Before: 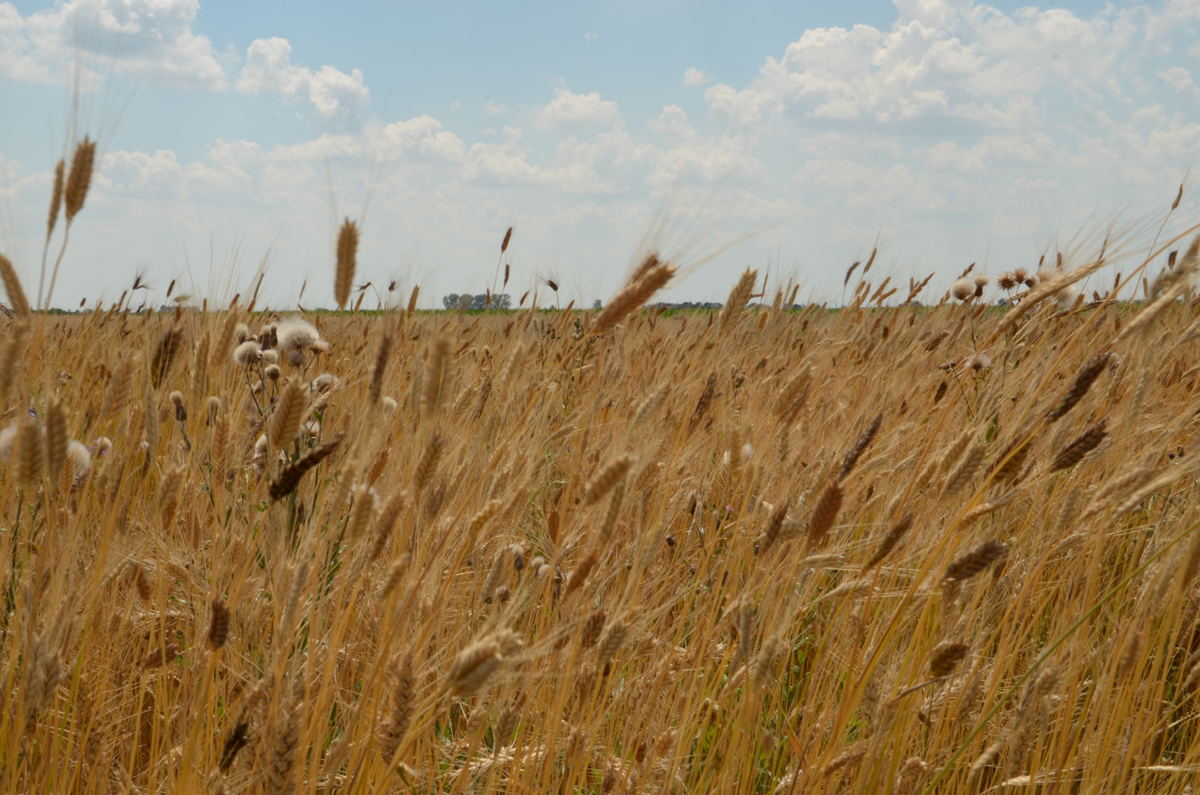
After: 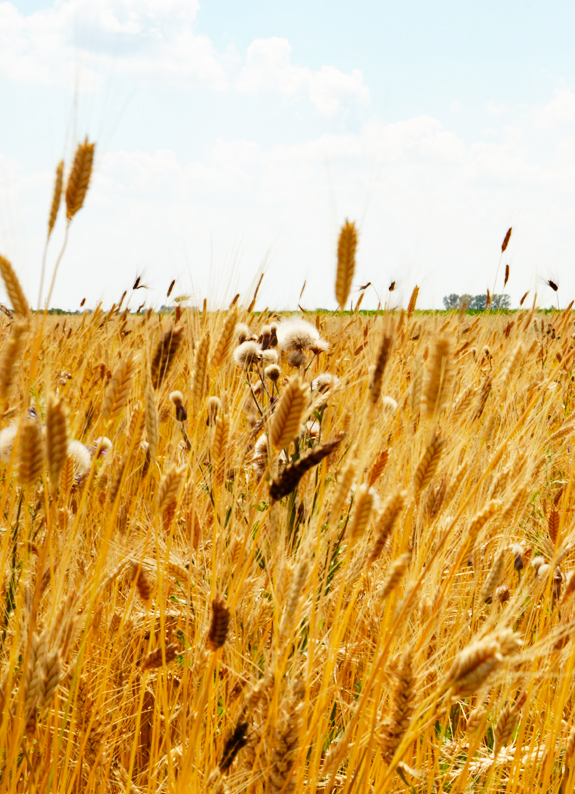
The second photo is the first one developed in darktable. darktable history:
crop and rotate: left 0.045%, top 0%, right 52.019%
haze removal: compatibility mode true, adaptive false
base curve: curves: ch0 [(0, 0) (0.007, 0.004) (0.027, 0.03) (0.046, 0.07) (0.207, 0.54) (0.442, 0.872) (0.673, 0.972) (1, 1)], preserve colors none
